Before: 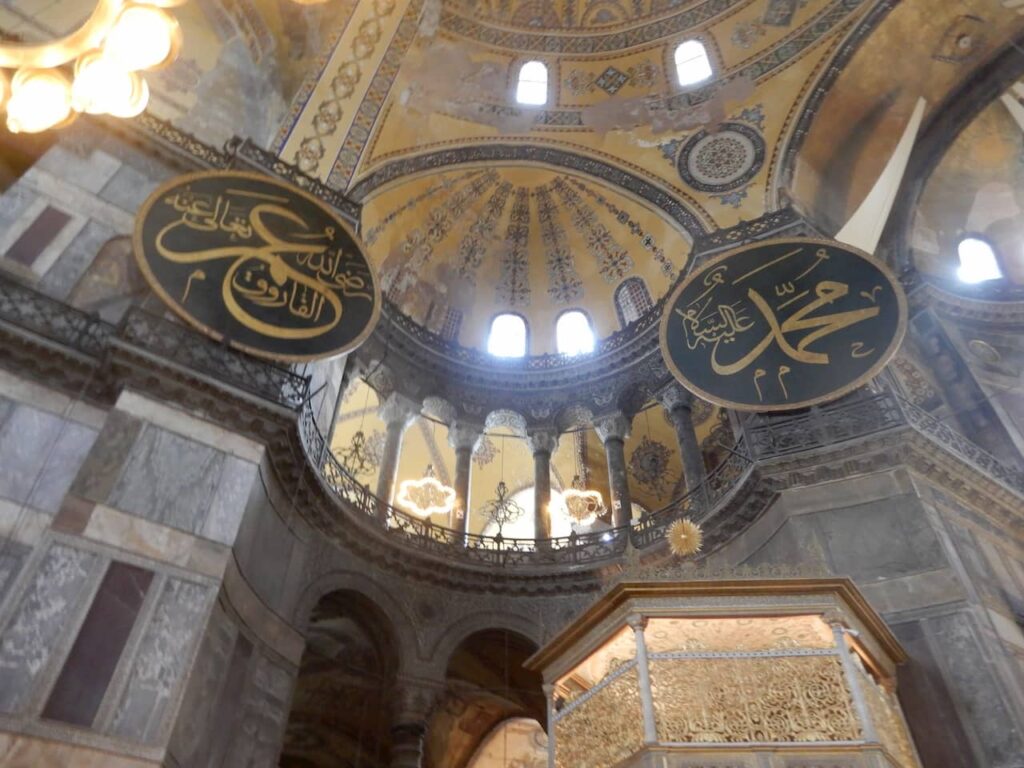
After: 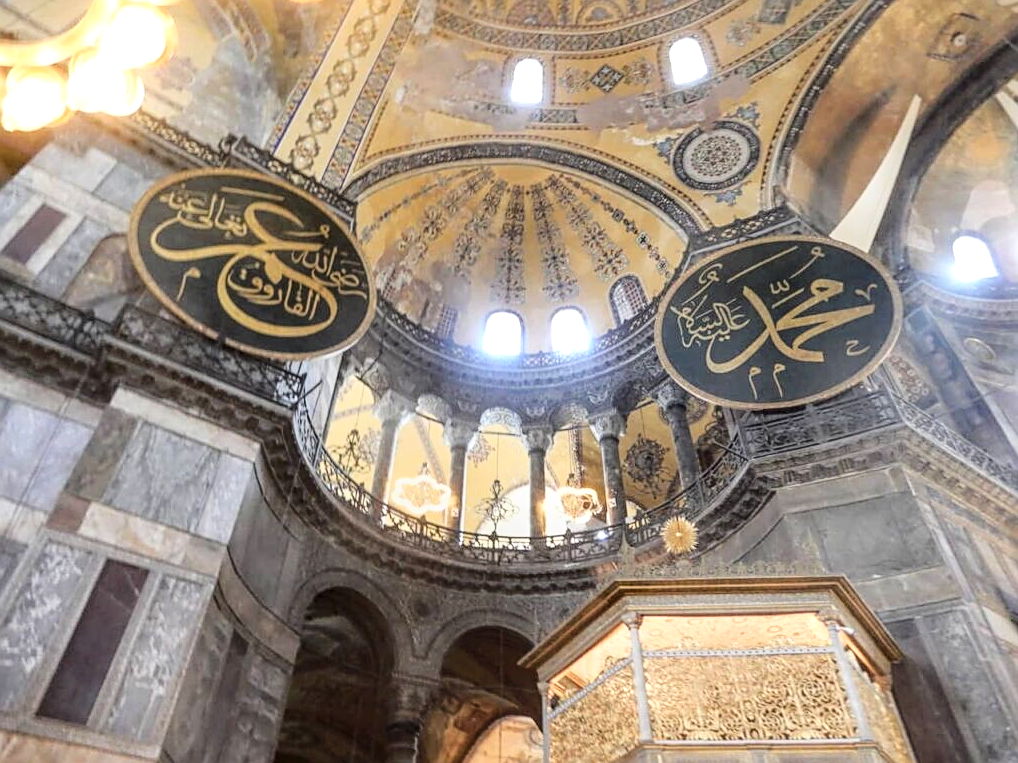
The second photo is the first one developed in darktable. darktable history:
base curve: curves: ch0 [(0, 0) (0.028, 0.03) (0.121, 0.232) (0.46, 0.748) (0.859, 0.968) (1, 1)]
sharpen: amount 0.497
crop and rotate: left 0.512%, top 0.286%, bottom 0.357%
local contrast: highlights 3%, shadows 3%, detail 133%
